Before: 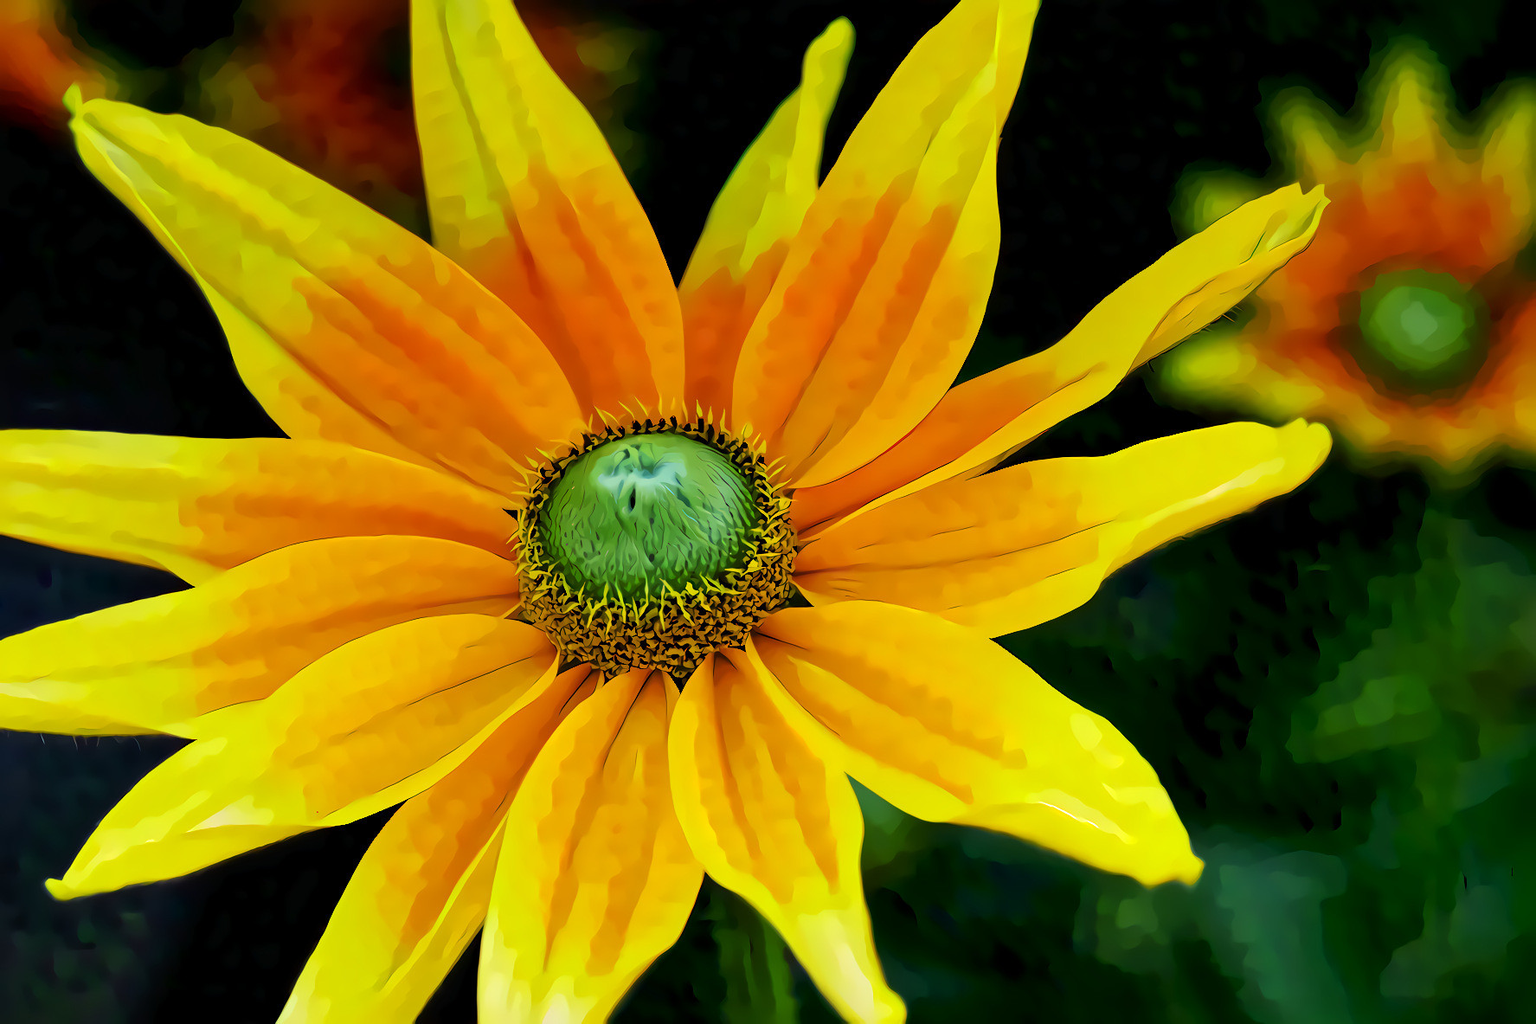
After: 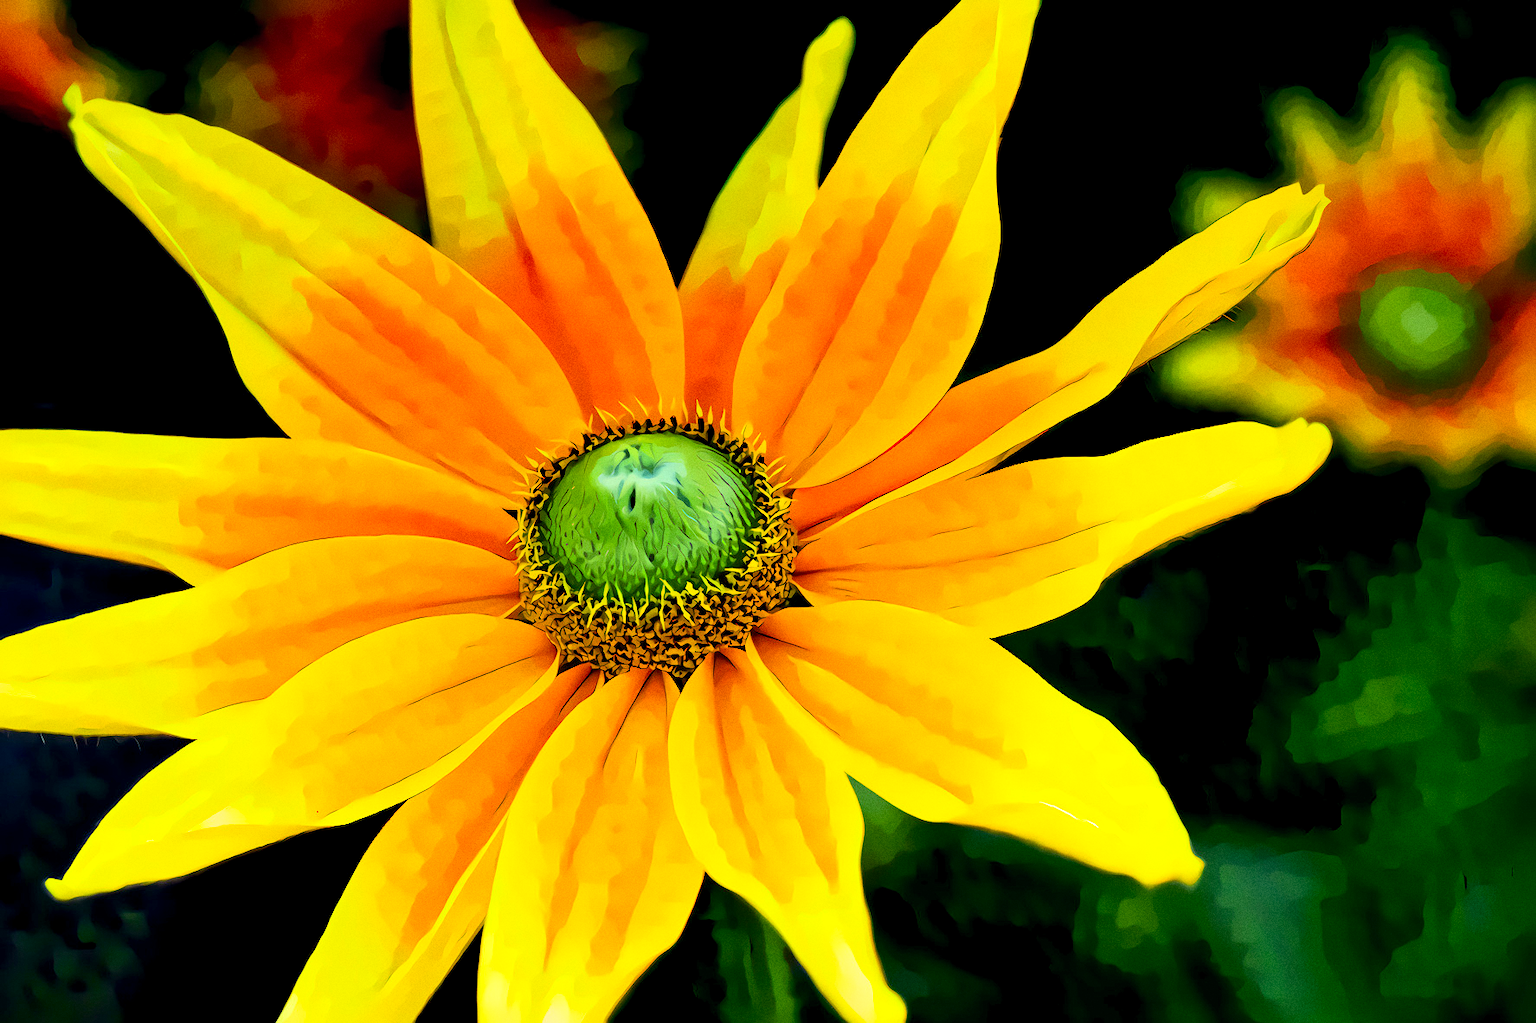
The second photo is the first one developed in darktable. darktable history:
white balance: emerald 1
grain: coarseness 0.47 ISO
exposure: black level correction 0.007, exposure 0.093 EV, compensate highlight preservation false
color calibration: x 0.329, y 0.345, temperature 5633 K
contrast brightness saturation: contrast 0.2, brightness 0.16, saturation 0.22
